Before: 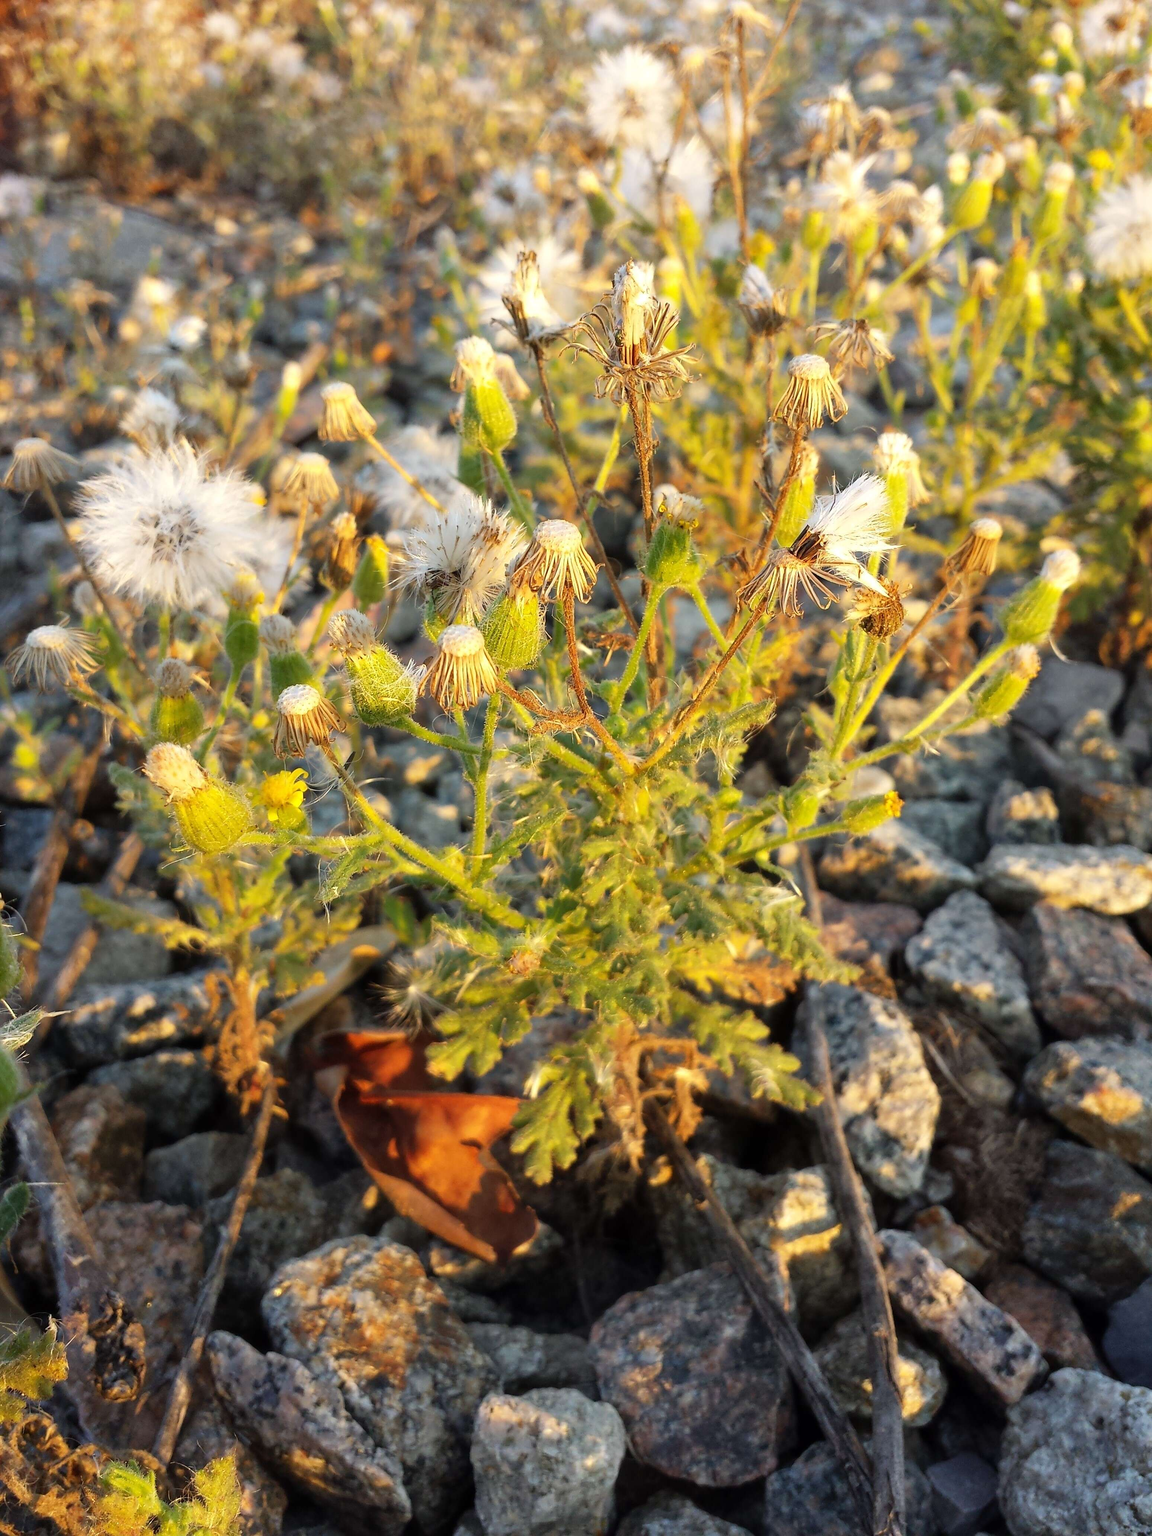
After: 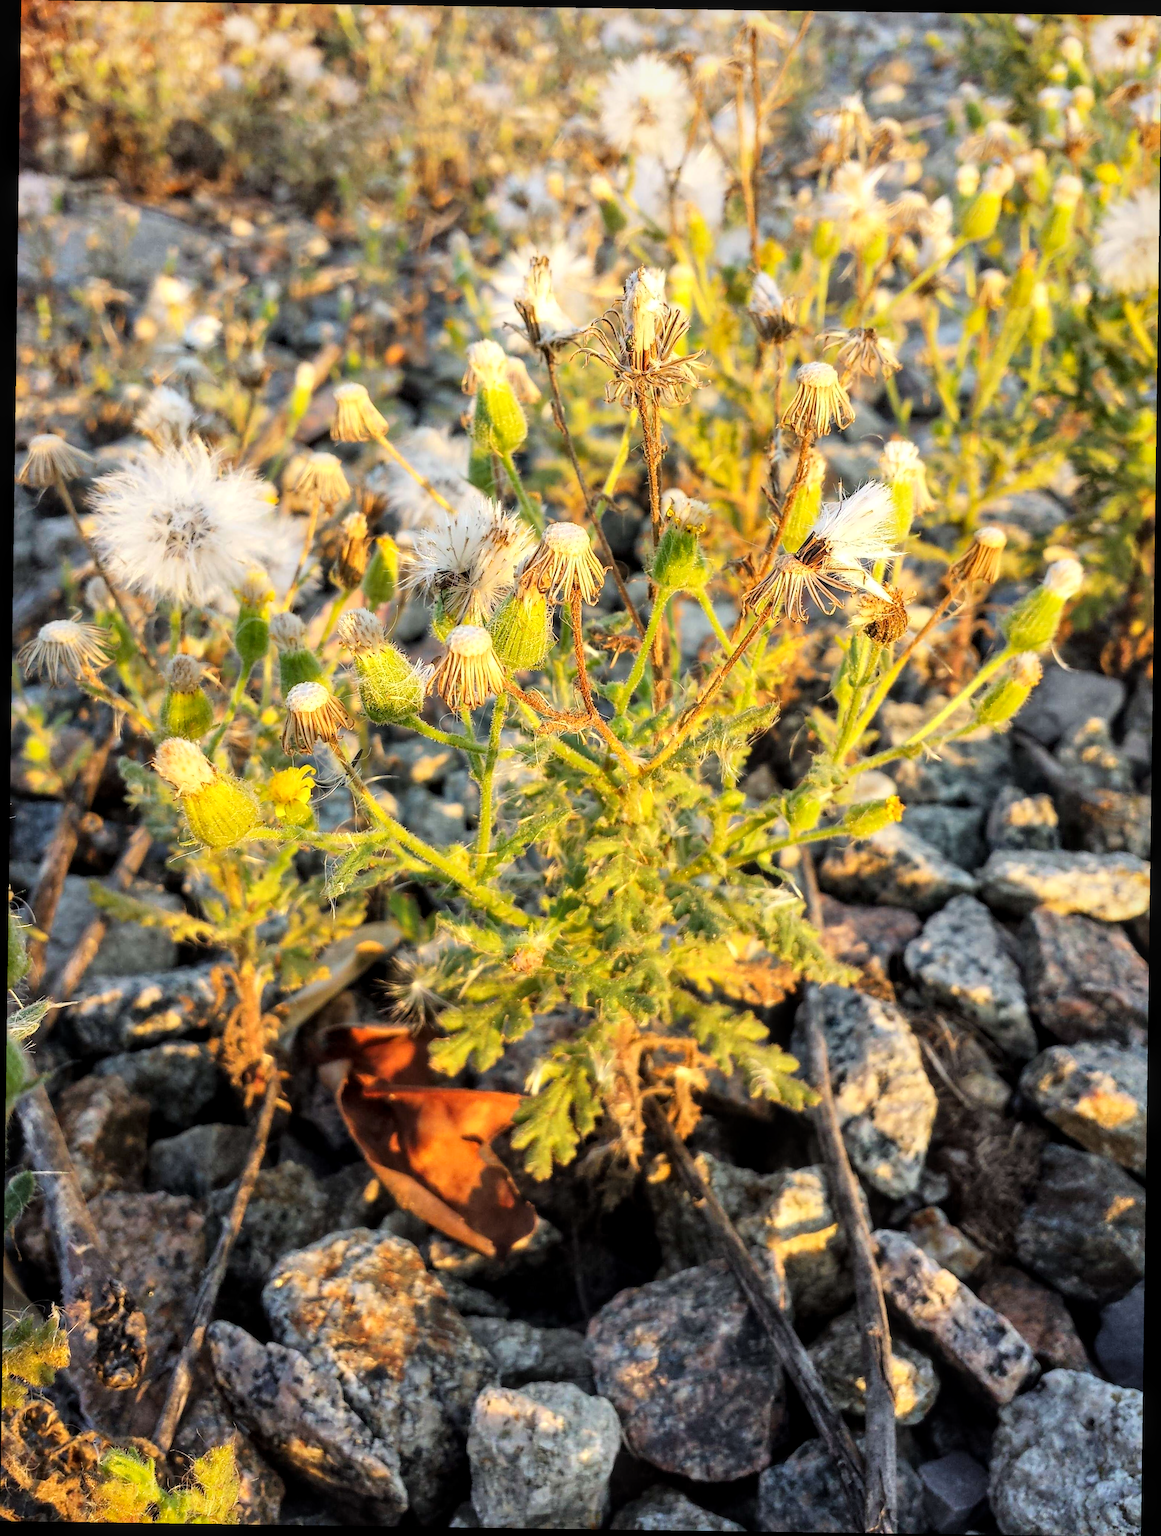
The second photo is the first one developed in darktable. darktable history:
local contrast: on, module defaults
rotate and perspective: rotation 0.8°, automatic cropping off
tone curve: curves: ch0 [(0, 0) (0.004, 0.001) (0.133, 0.112) (0.325, 0.362) (0.832, 0.893) (1, 1)], color space Lab, linked channels, preserve colors none
